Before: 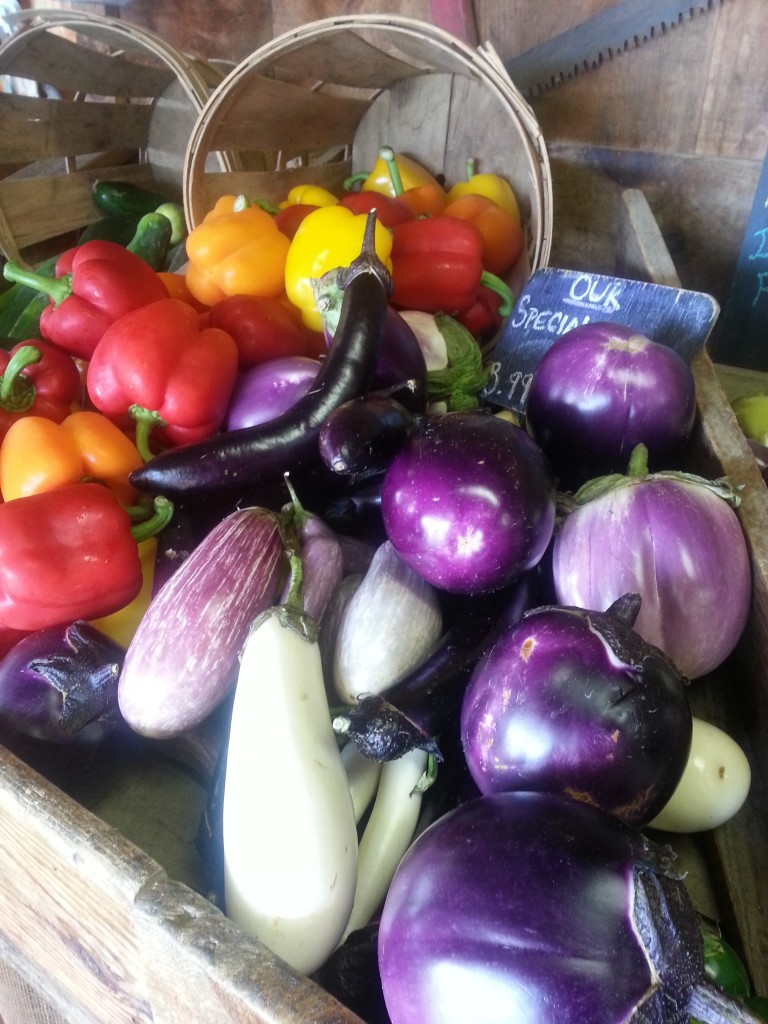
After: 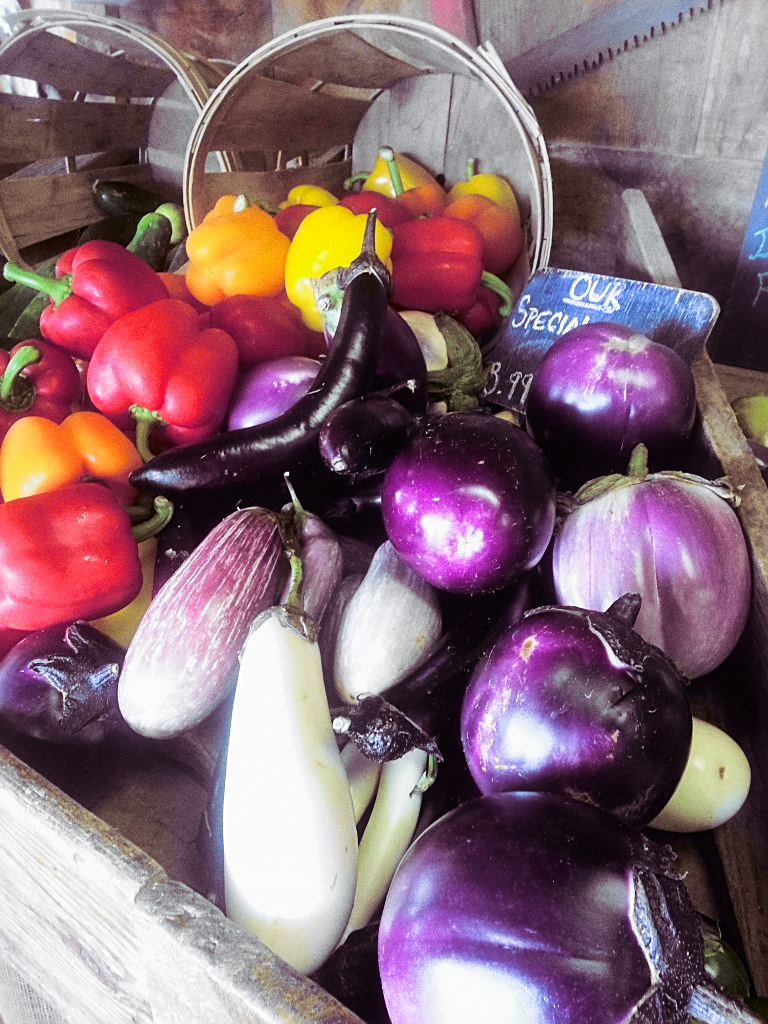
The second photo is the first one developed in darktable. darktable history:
tone curve: curves: ch0 [(0, 0) (0.071, 0.047) (0.266, 0.26) (0.483, 0.554) (0.753, 0.811) (1, 0.983)]; ch1 [(0, 0) (0.346, 0.307) (0.408, 0.387) (0.463, 0.465) (0.482, 0.493) (0.502, 0.5) (0.517, 0.502) (0.55, 0.548) (0.597, 0.61) (0.651, 0.698) (1, 1)]; ch2 [(0, 0) (0.346, 0.34) (0.434, 0.46) (0.485, 0.494) (0.5, 0.494) (0.517, 0.506) (0.526, 0.545) (0.583, 0.61) (0.625, 0.659) (1, 1)], color space Lab, independent channels, preserve colors none
white balance: red 0.974, blue 1.044
sharpen: on, module defaults
split-toning: shadows › hue 316.8°, shadows › saturation 0.47, highlights › hue 201.6°, highlights › saturation 0, balance -41.97, compress 28.01%
grain: coarseness 0.09 ISO
